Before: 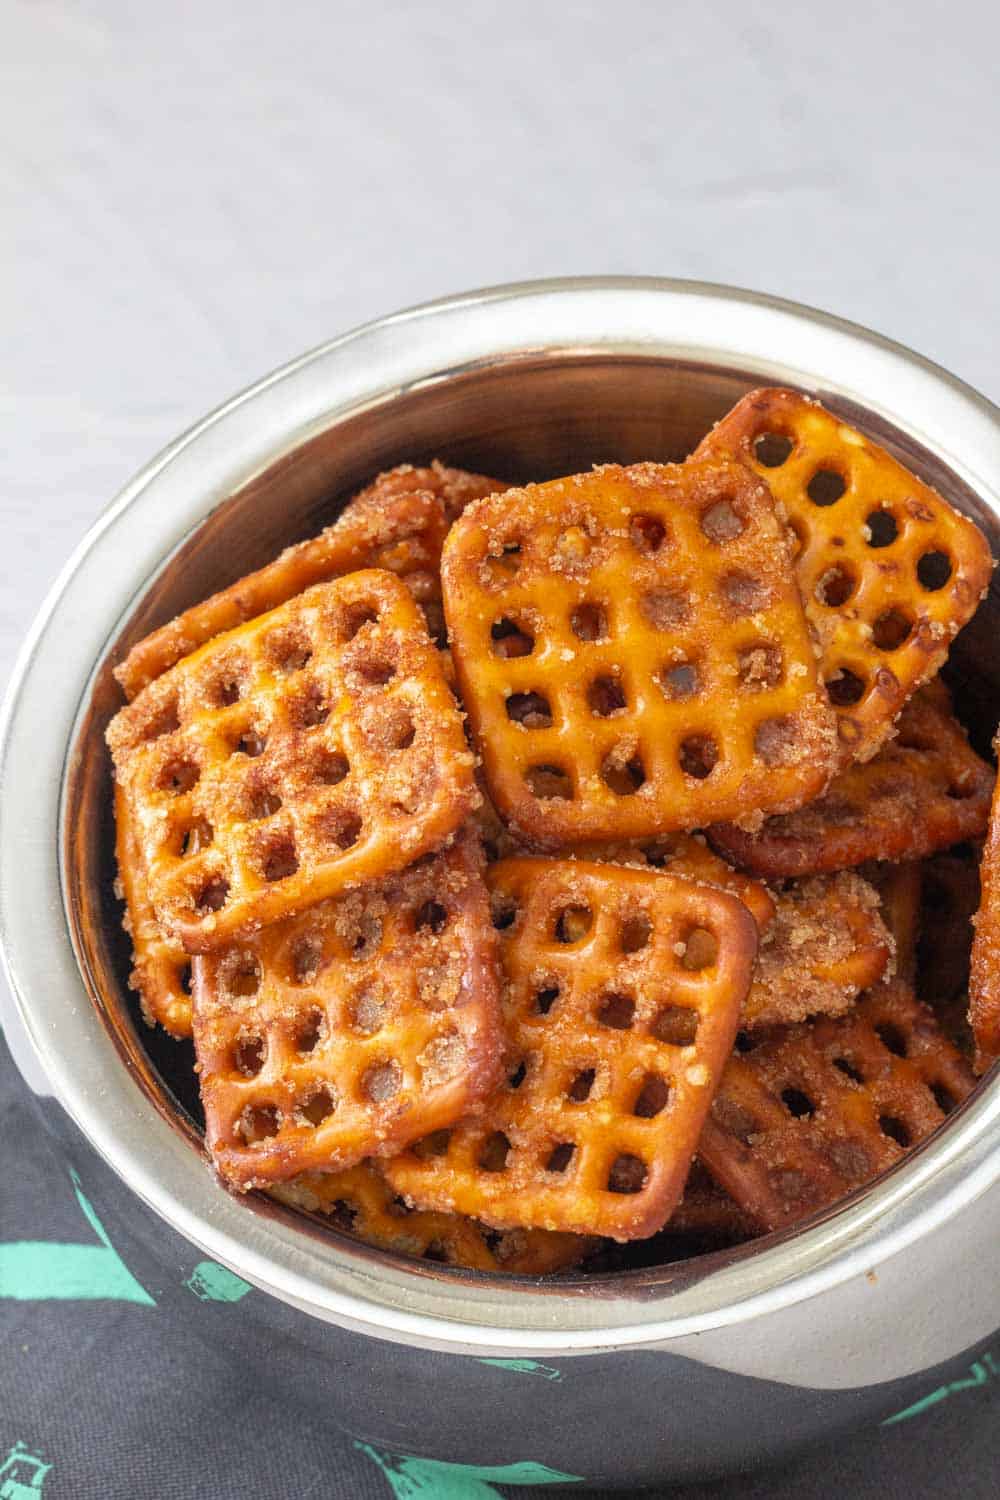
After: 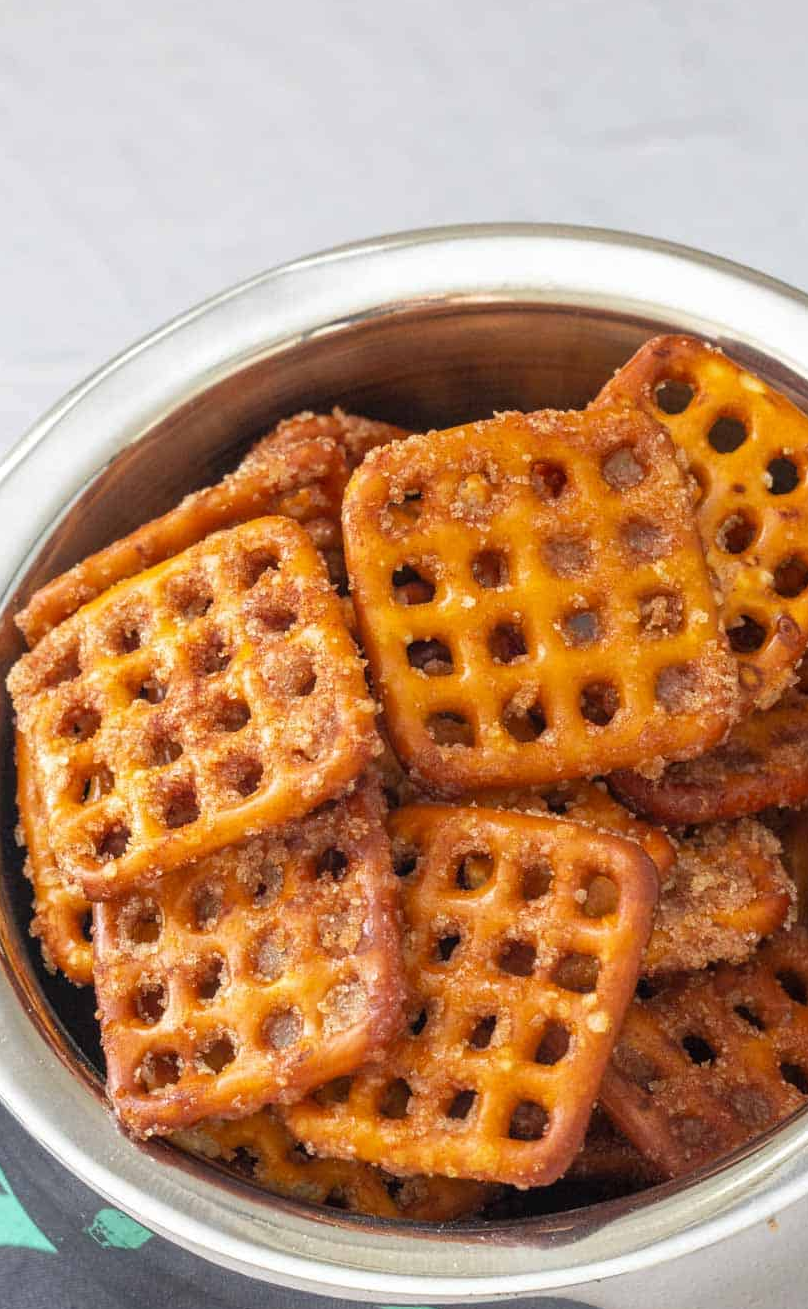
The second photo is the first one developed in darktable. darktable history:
crop: left 9.907%, top 3.544%, right 9.286%, bottom 9.189%
